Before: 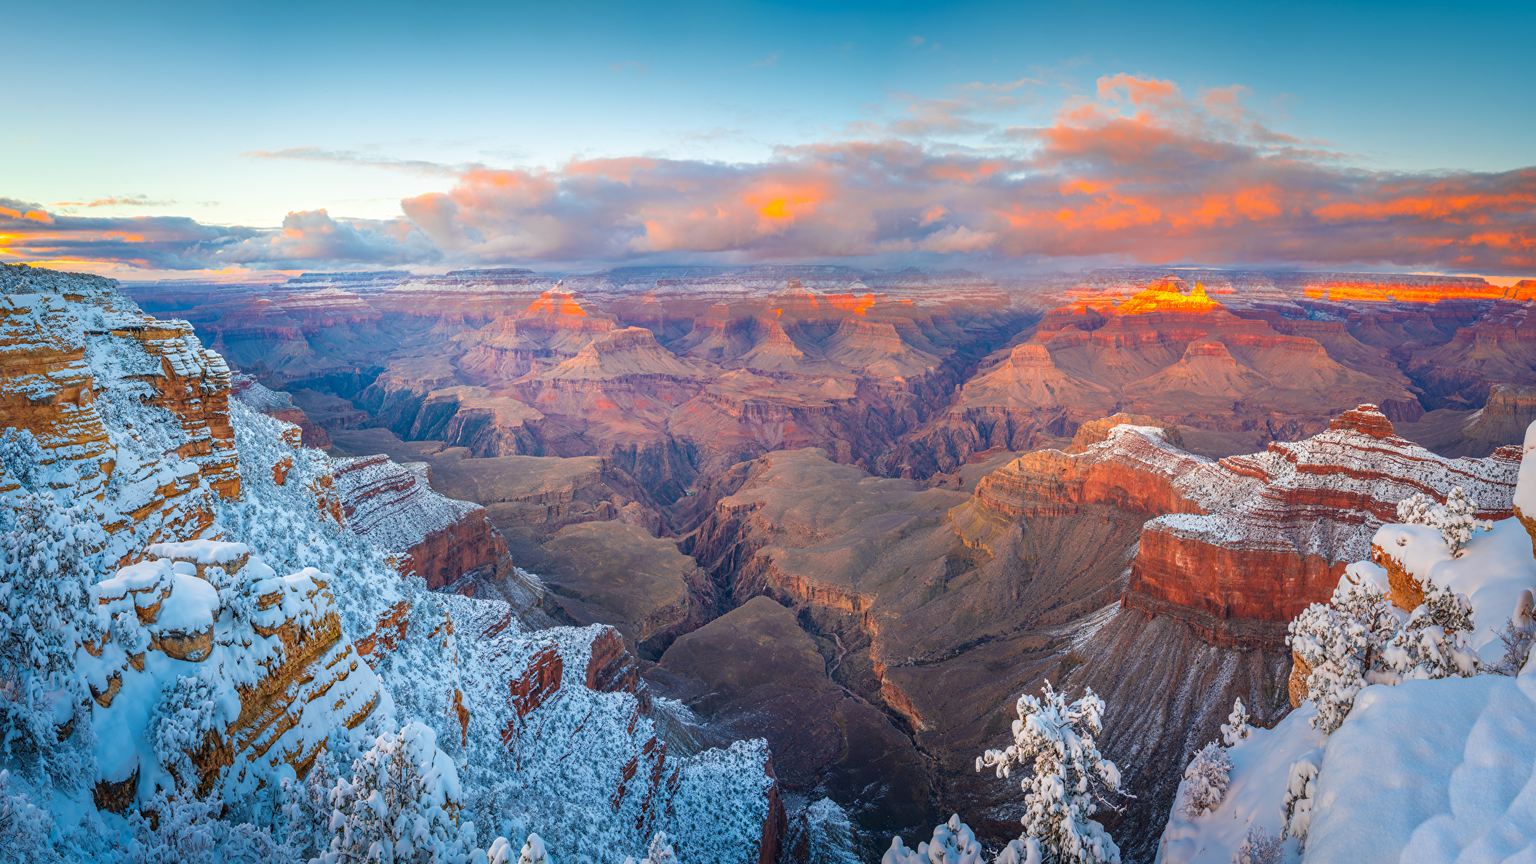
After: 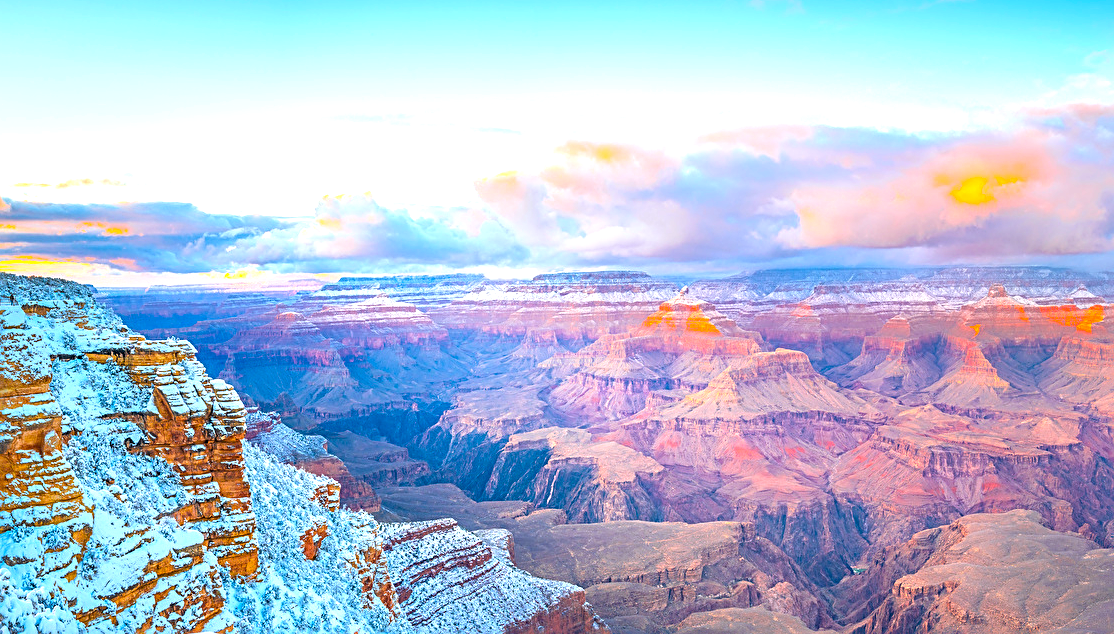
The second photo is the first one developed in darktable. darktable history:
sharpen: on, module defaults
exposure: exposure 0.605 EV, compensate exposure bias true, compensate highlight preservation false
color balance rgb: highlights gain › luminance 16.5%, highlights gain › chroma 2.893%, highlights gain › hue 257.75°, perceptual saturation grading › global saturation 31.072%
crop and rotate: left 3.037%, top 7.592%, right 42.534%, bottom 37.36%
